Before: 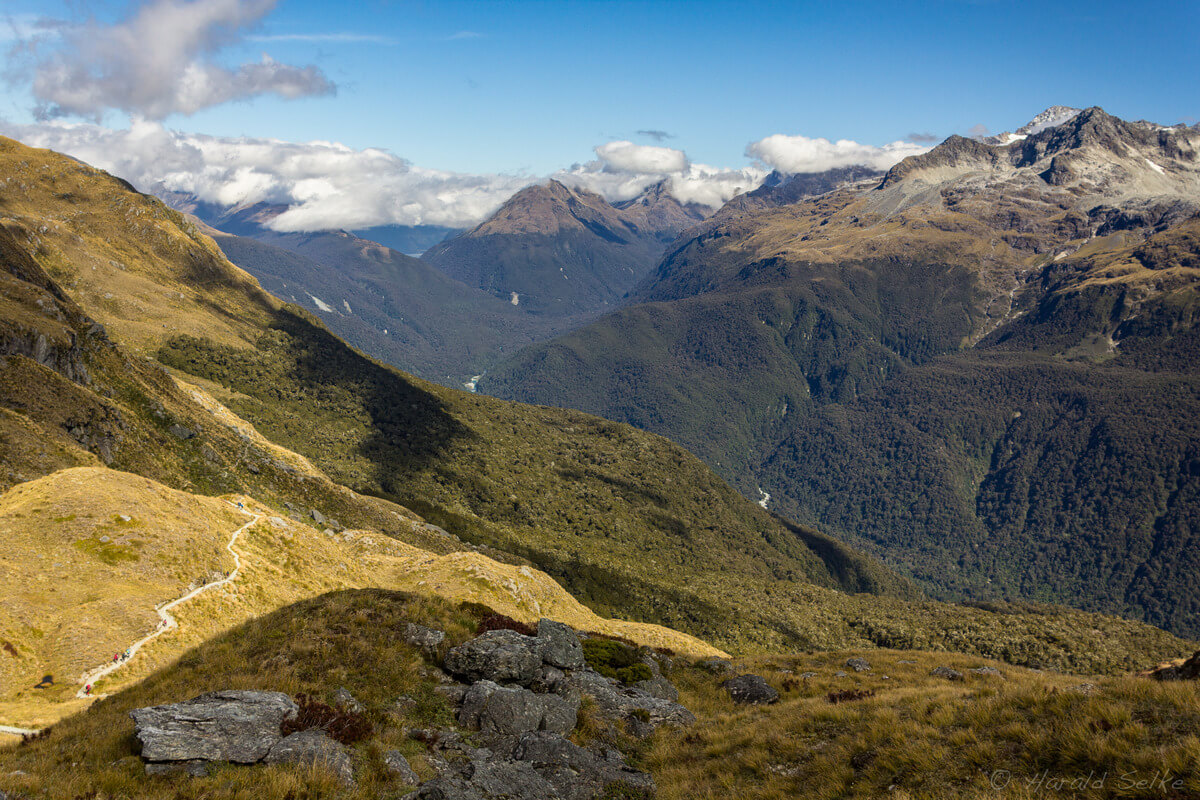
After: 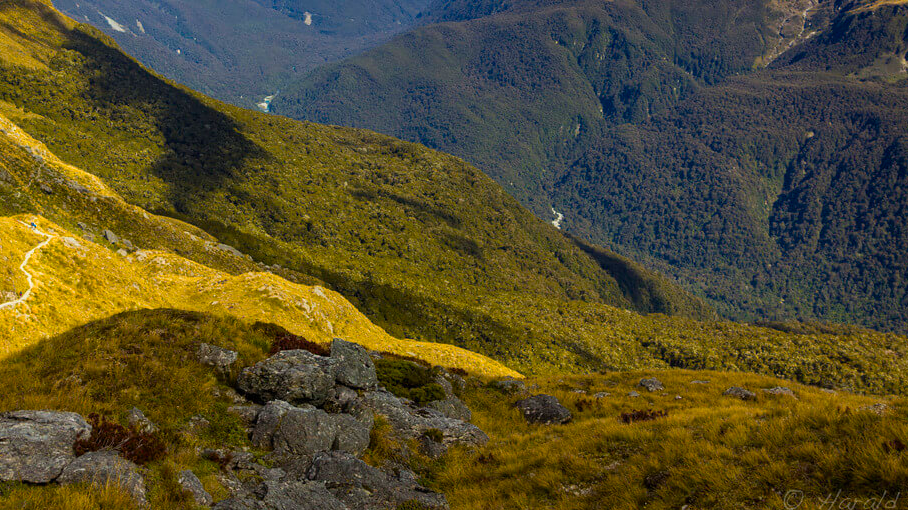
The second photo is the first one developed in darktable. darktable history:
color balance rgb: linear chroma grading › global chroma 15%, perceptual saturation grading › global saturation 30%
crop and rotate: left 17.299%, top 35.115%, right 7.015%, bottom 1.024%
